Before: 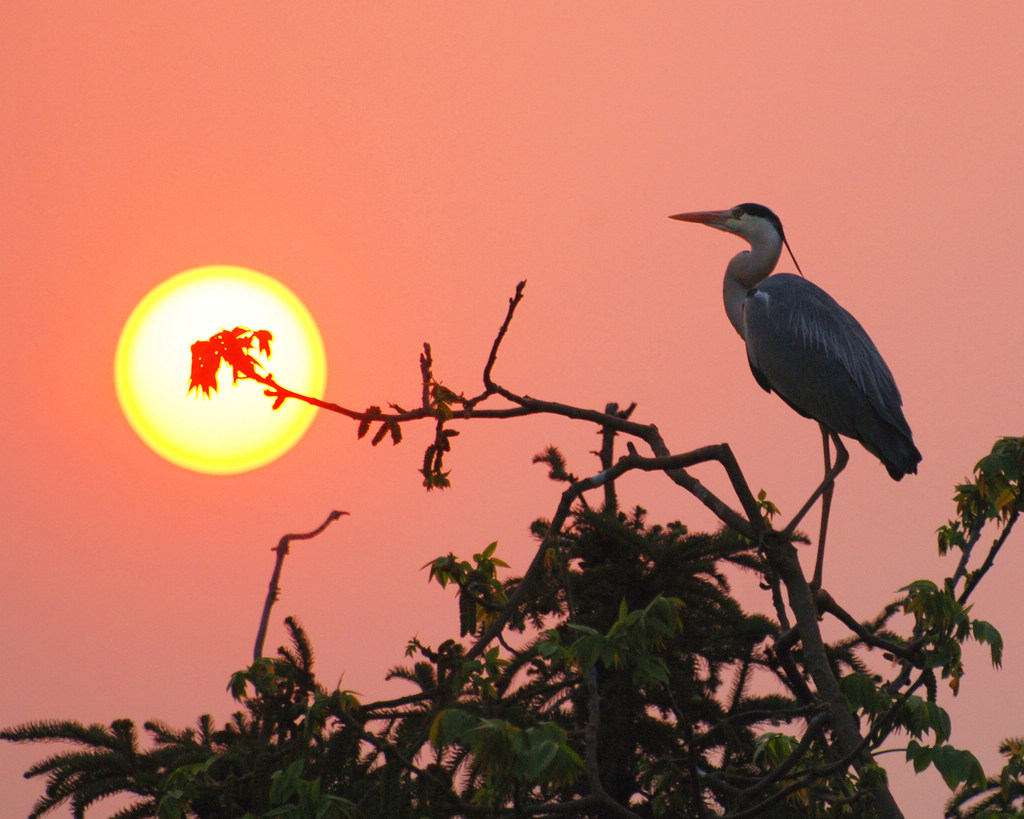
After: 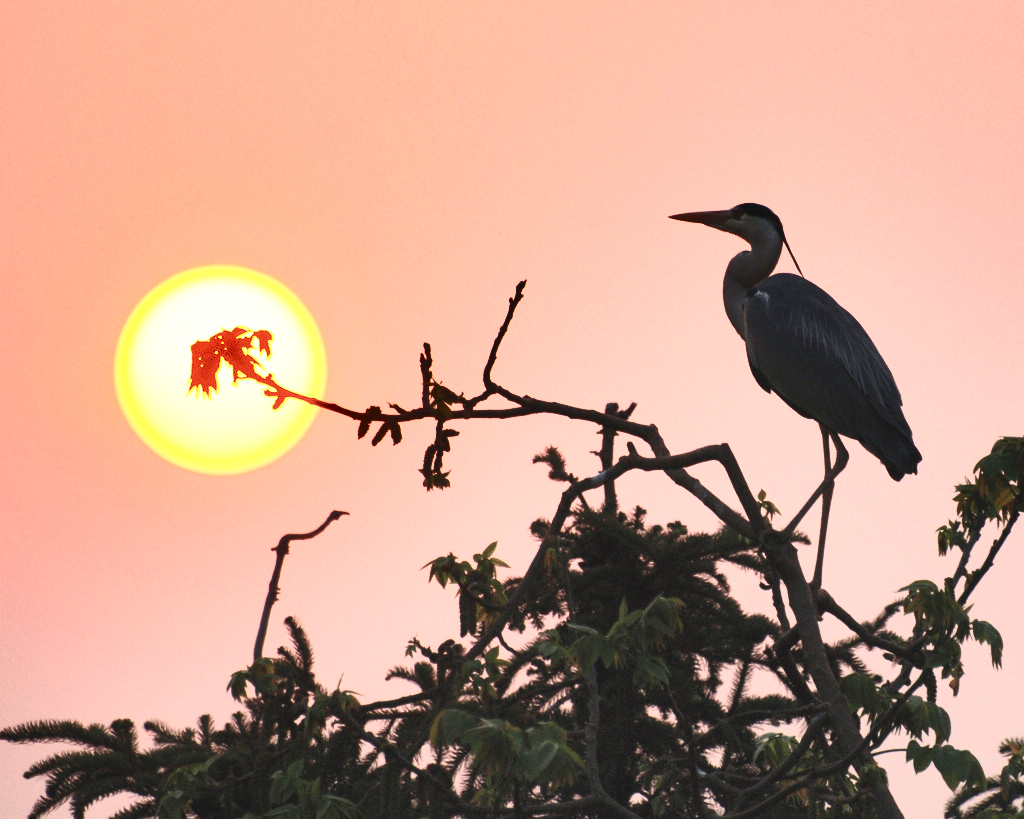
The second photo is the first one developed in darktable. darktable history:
exposure: compensate highlight preservation false
shadows and highlights: radius 116.68, shadows 42.2, highlights -62.28, soften with gaussian
contrast brightness saturation: contrast 0.569, brightness 0.575, saturation -0.348
